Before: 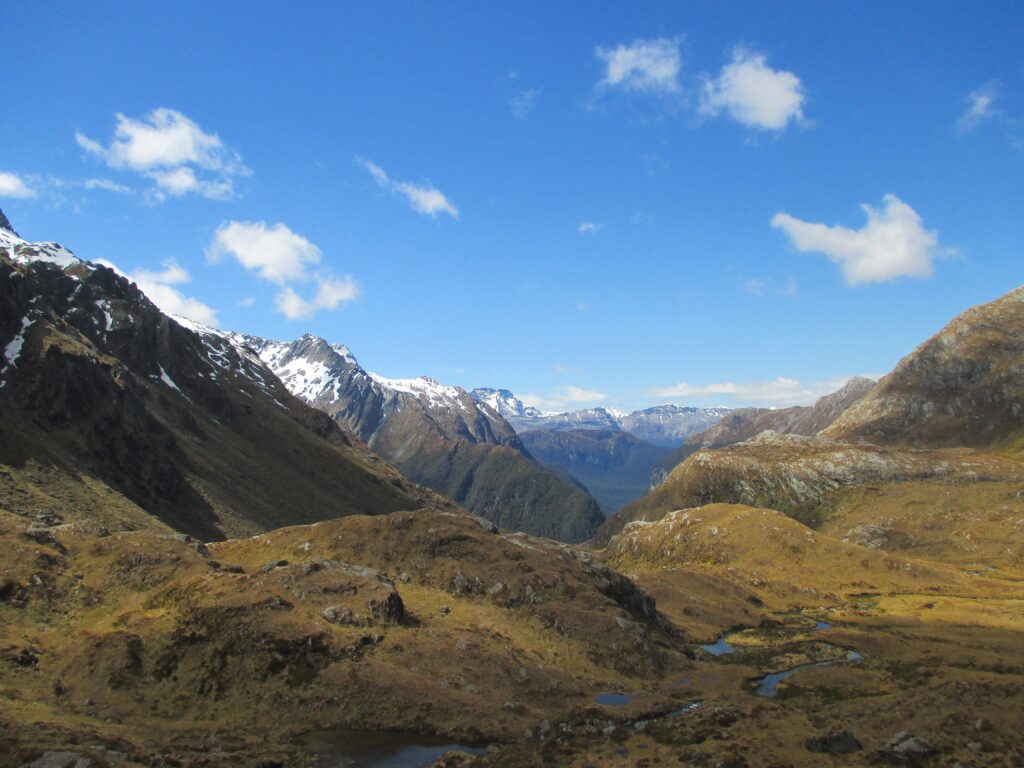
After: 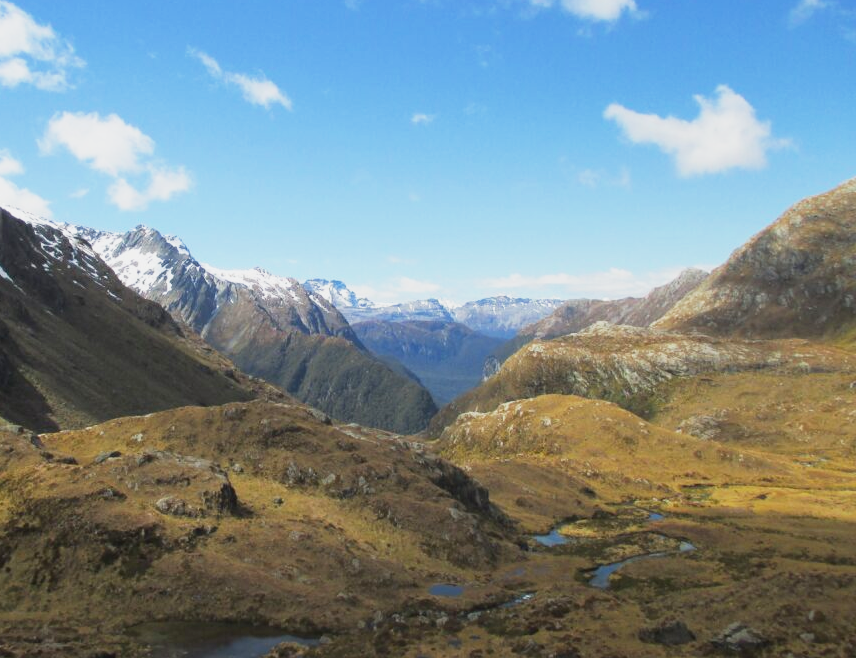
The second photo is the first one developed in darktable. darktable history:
crop: left 16.315%, top 14.246%
base curve: curves: ch0 [(0, 0) (0.088, 0.125) (0.176, 0.251) (0.354, 0.501) (0.613, 0.749) (1, 0.877)], preserve colors none
